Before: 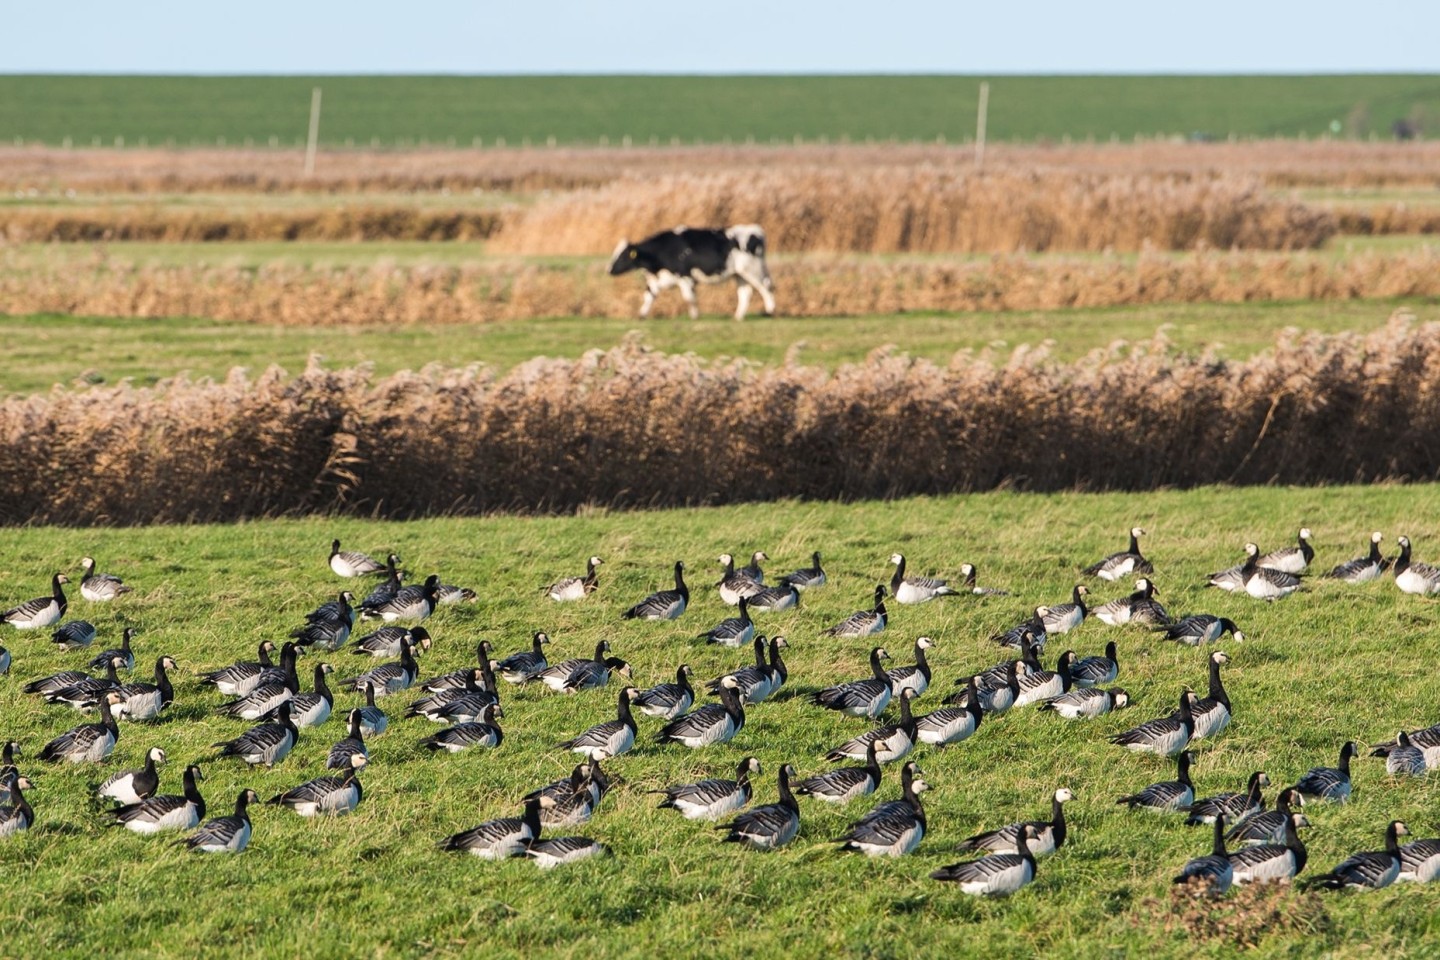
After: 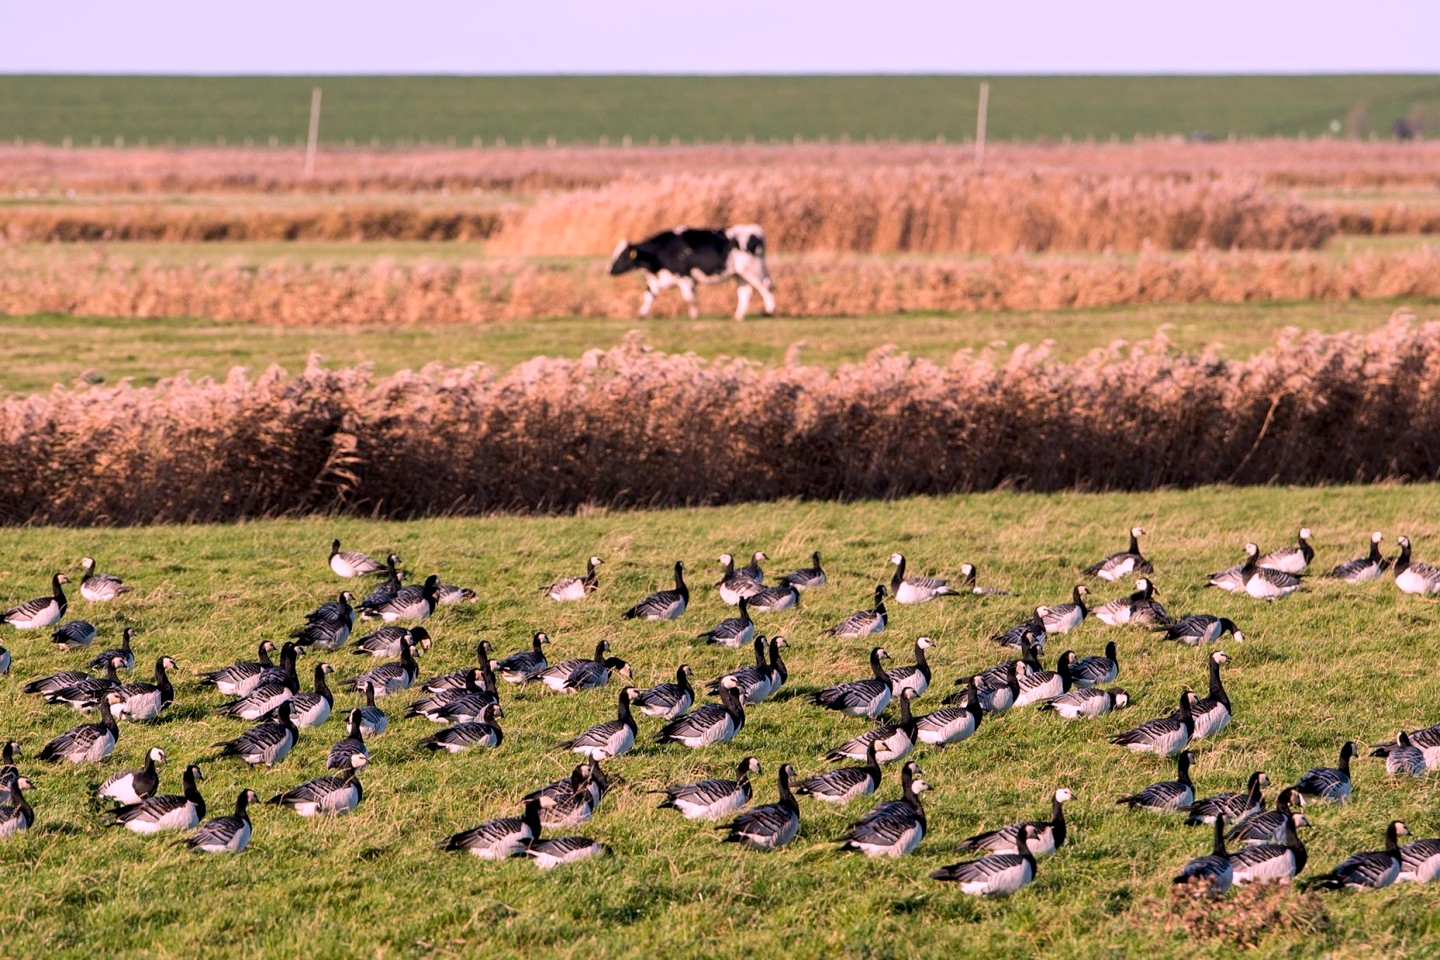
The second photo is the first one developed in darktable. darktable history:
white balance: red 1.188, blue 1.11
exposure: black level correction 0.009, exposure -0.159 EV, compensate highlight preservation false
